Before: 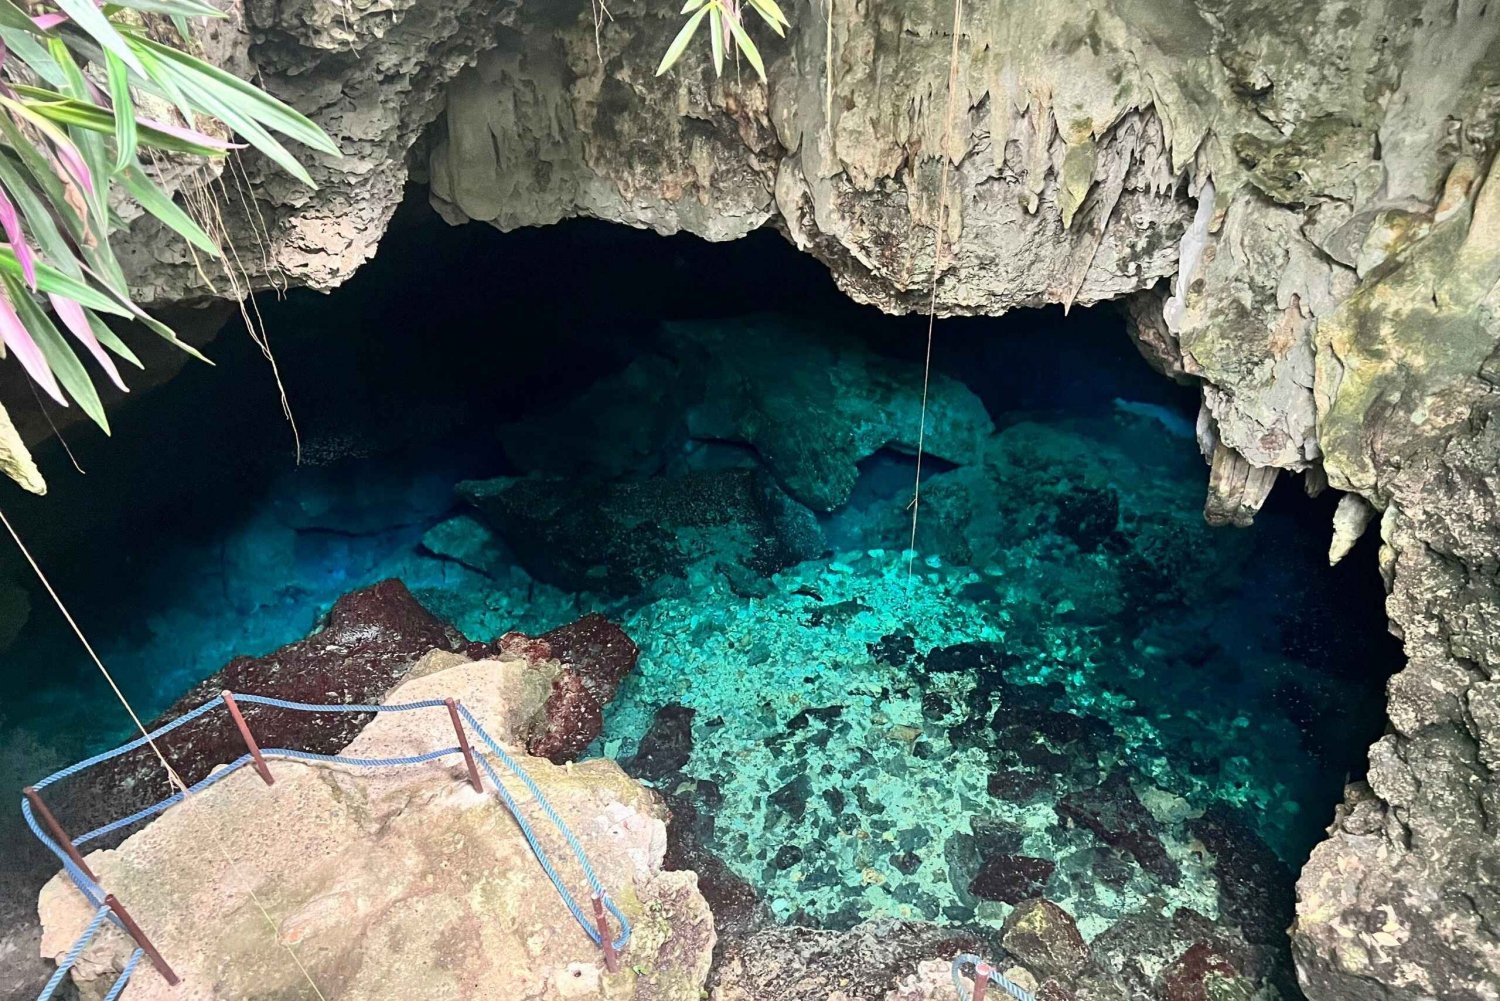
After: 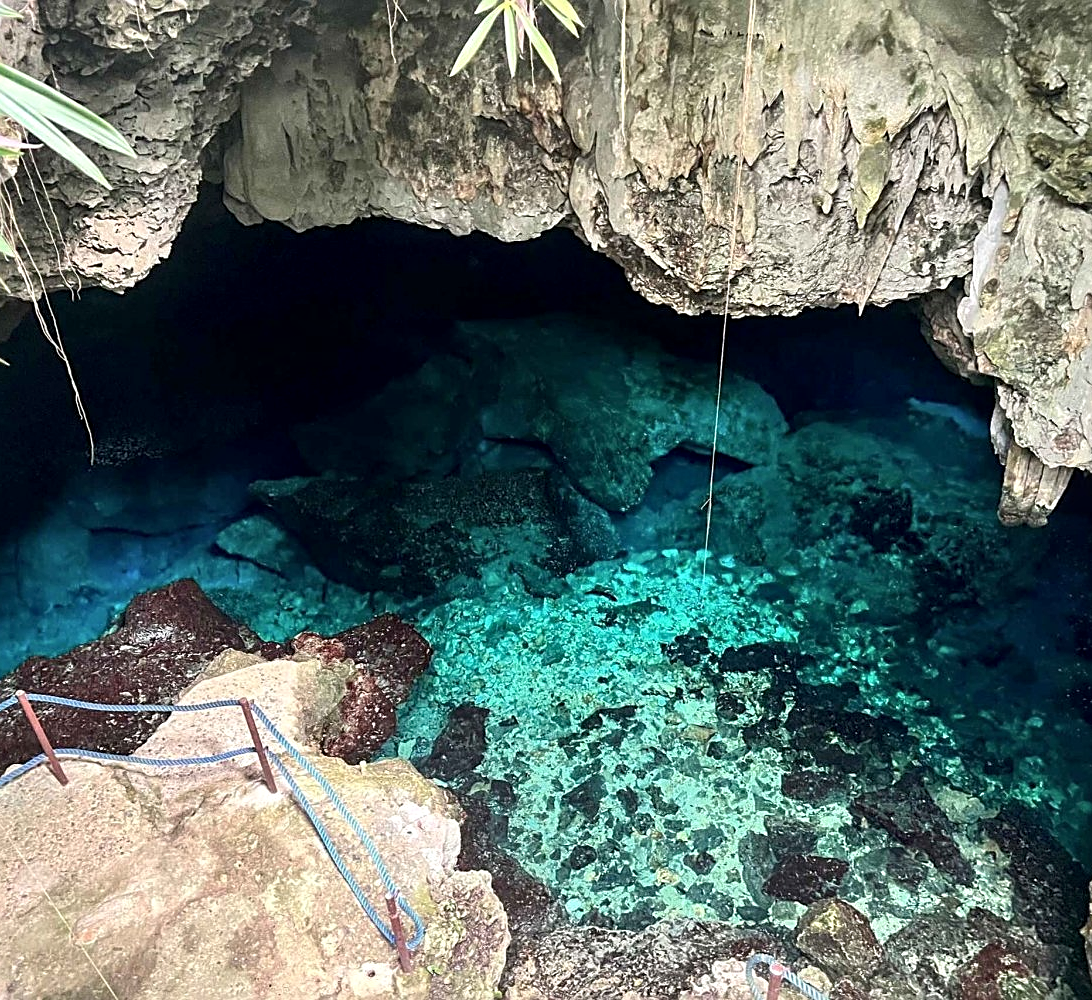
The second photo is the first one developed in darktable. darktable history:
local contrast: highlights 88%, shadows 80%
crop: left 13.766%, right 13.396%
sharpen: on, module defaults
